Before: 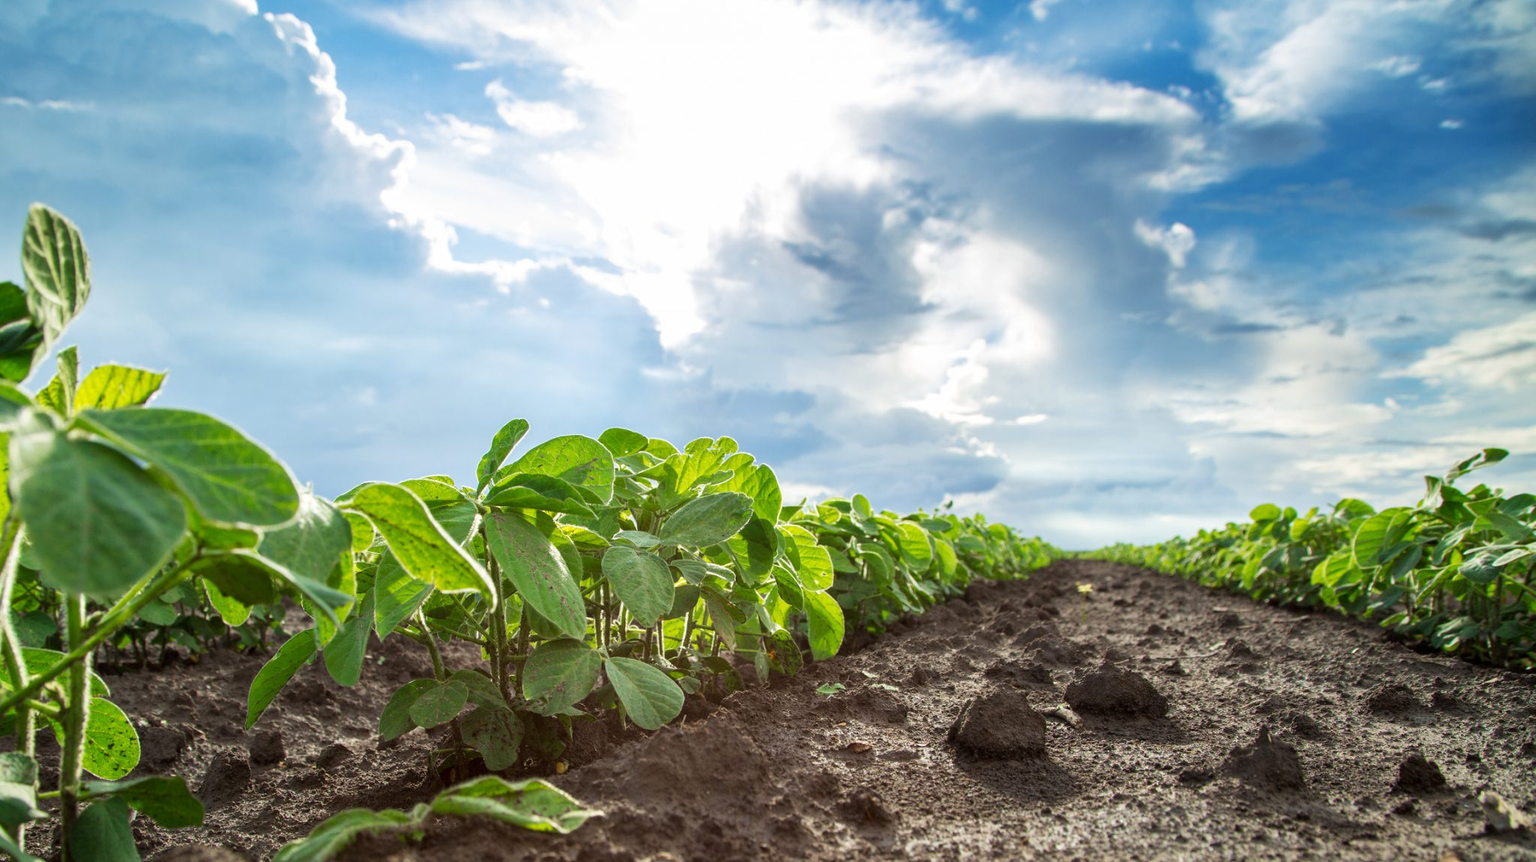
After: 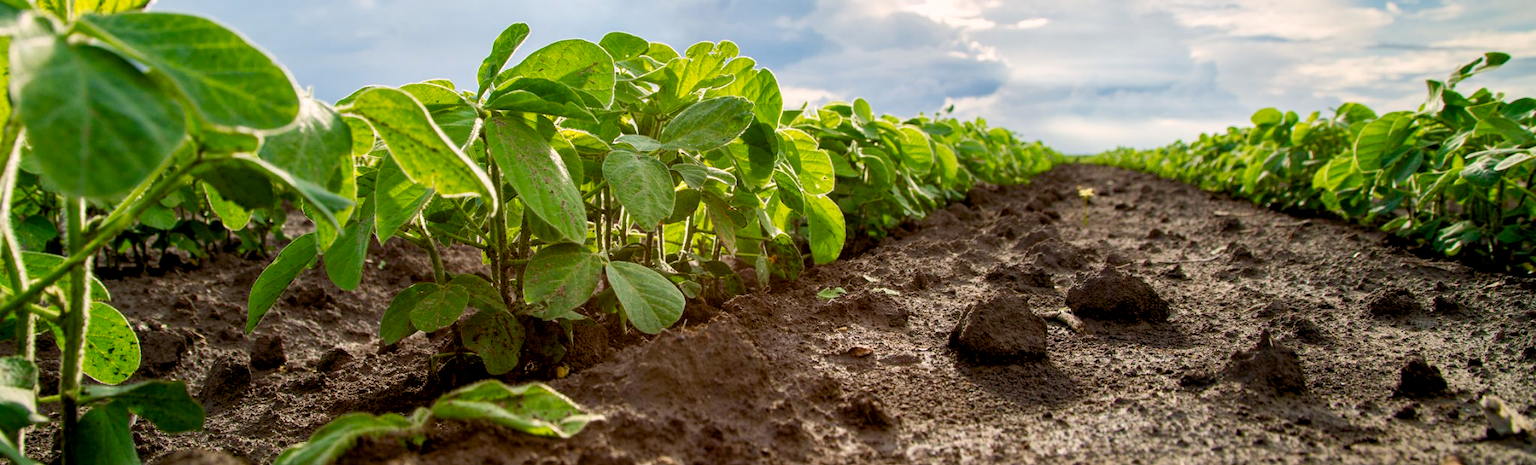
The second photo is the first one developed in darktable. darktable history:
crop and rotate: top 45.971%, right 0.097%
exposure: black level correction 0.011, compensate highlight preservation false
color balance rgb: highlights gain › chroma 2.07%, highlights gain › hue 46.65°, perceptual saturation grading › global saturation 20%, perceptual saturation grading › highlights -24.942%, perceptual saturation grading › shadows 25.806%, global vibrance 11.027%
